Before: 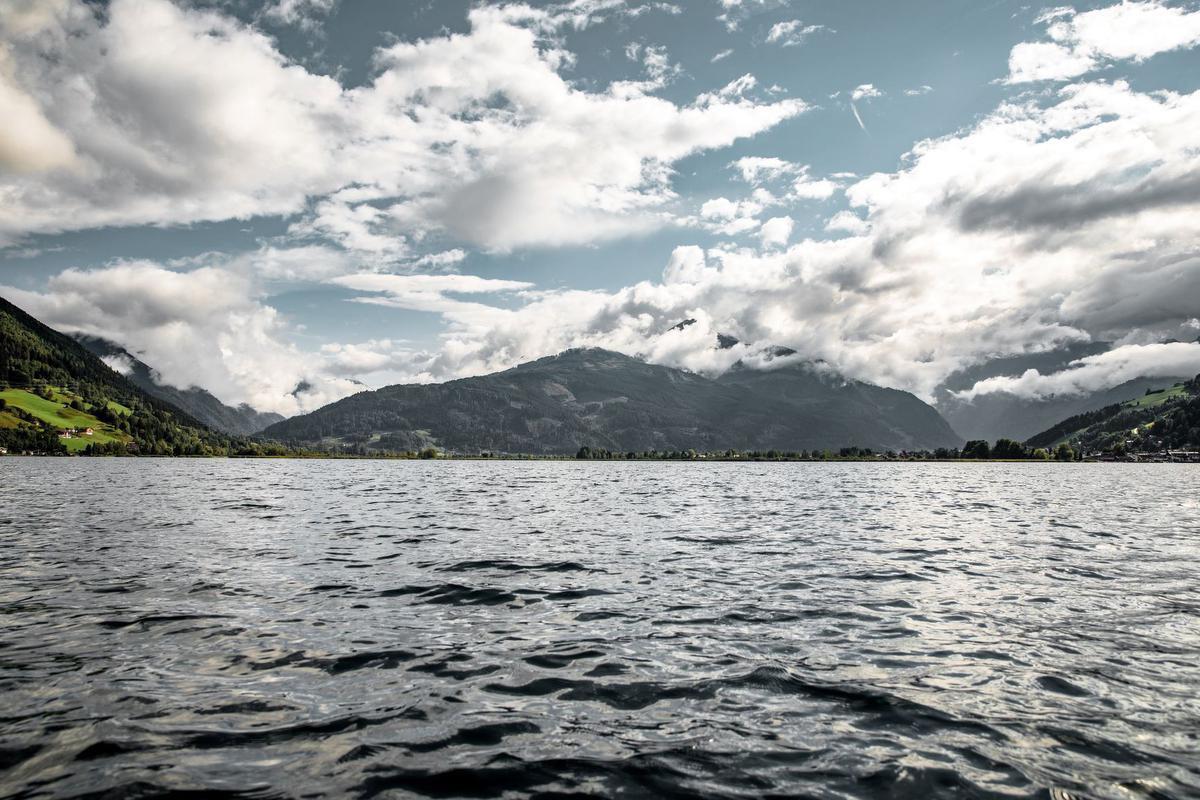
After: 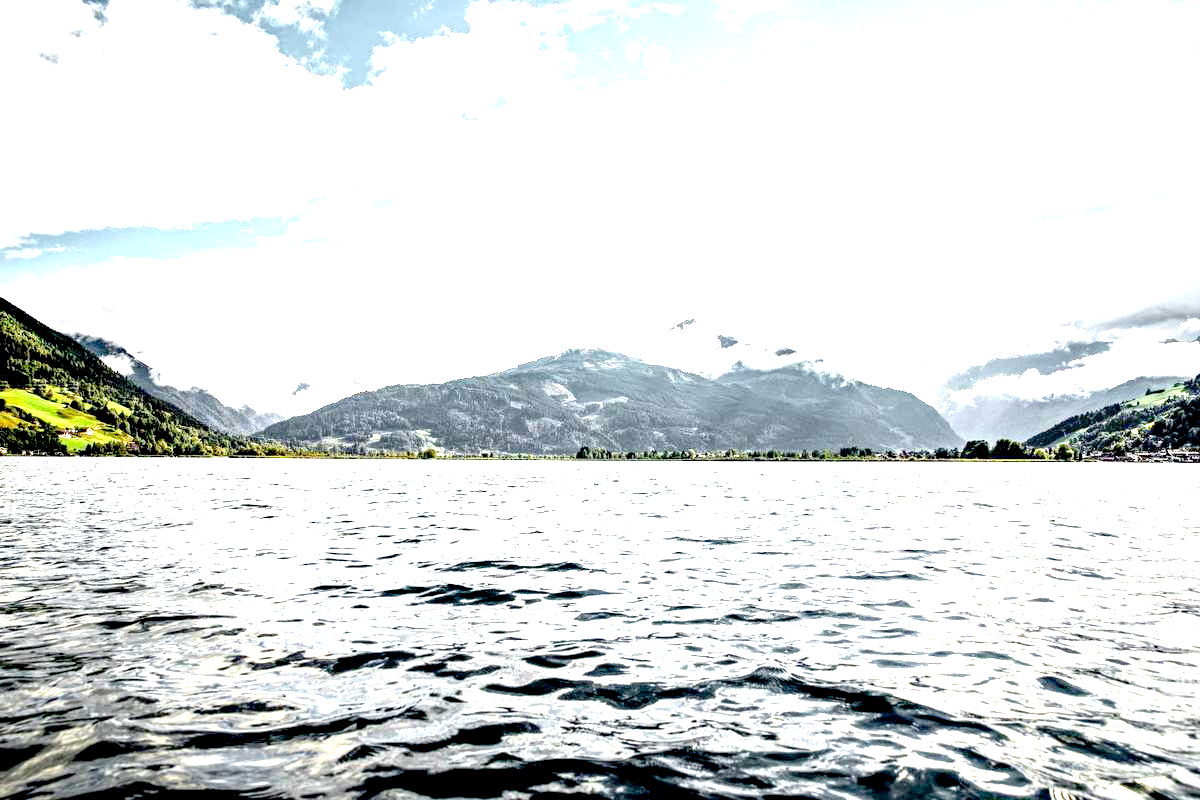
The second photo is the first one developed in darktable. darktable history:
exposure: black level correction 0.015, exposure 1.796 EV, compensate highlight preservation false
local contrast: on, module defaults
tone equalizer: -8 EV -0.438 EV, -7 EV -0.374 EV, -6 EV -0.317 EV, -5 EV -0.184 EV, -3 EV 0.201 EV, -2 EV 0.352 EV, -1 EV 0.366 EV, +0 EV 0.394 EV
